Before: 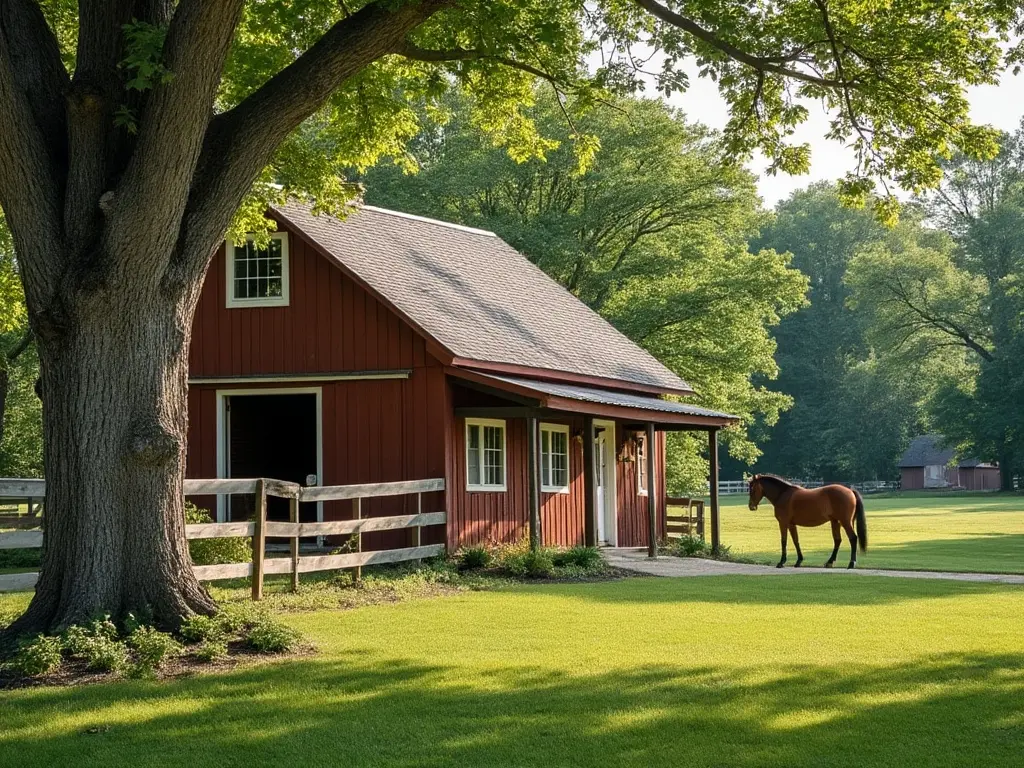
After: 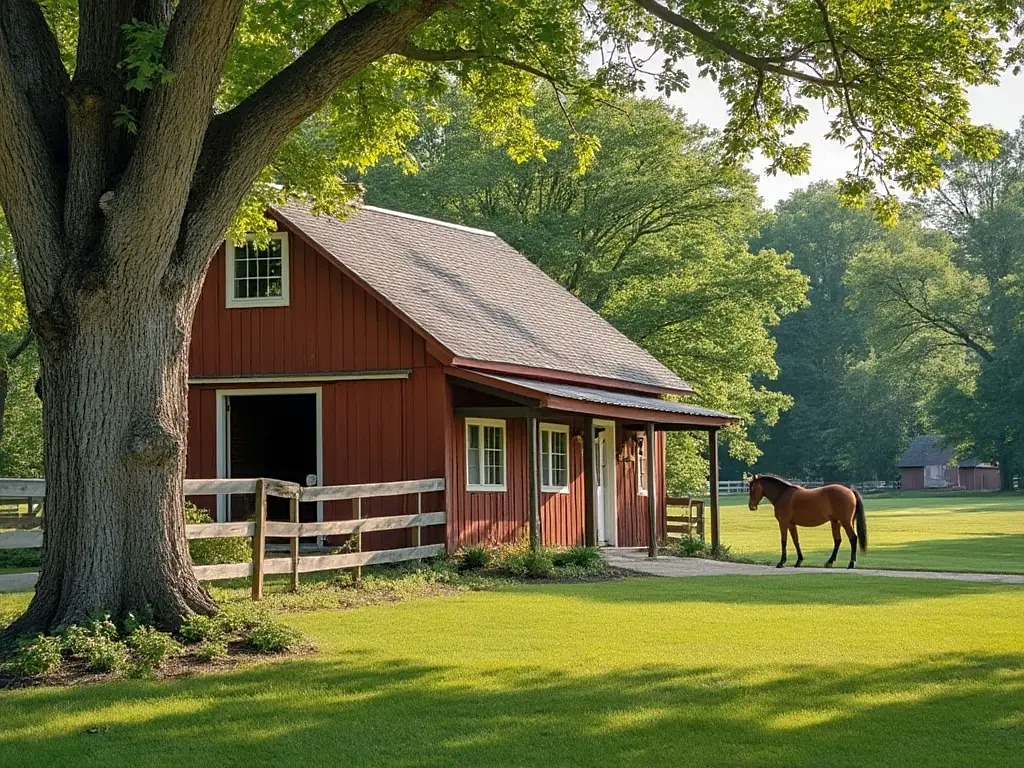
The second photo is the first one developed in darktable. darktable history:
shadows and highlights: on, module defaults
sharpen: amount 0.214
